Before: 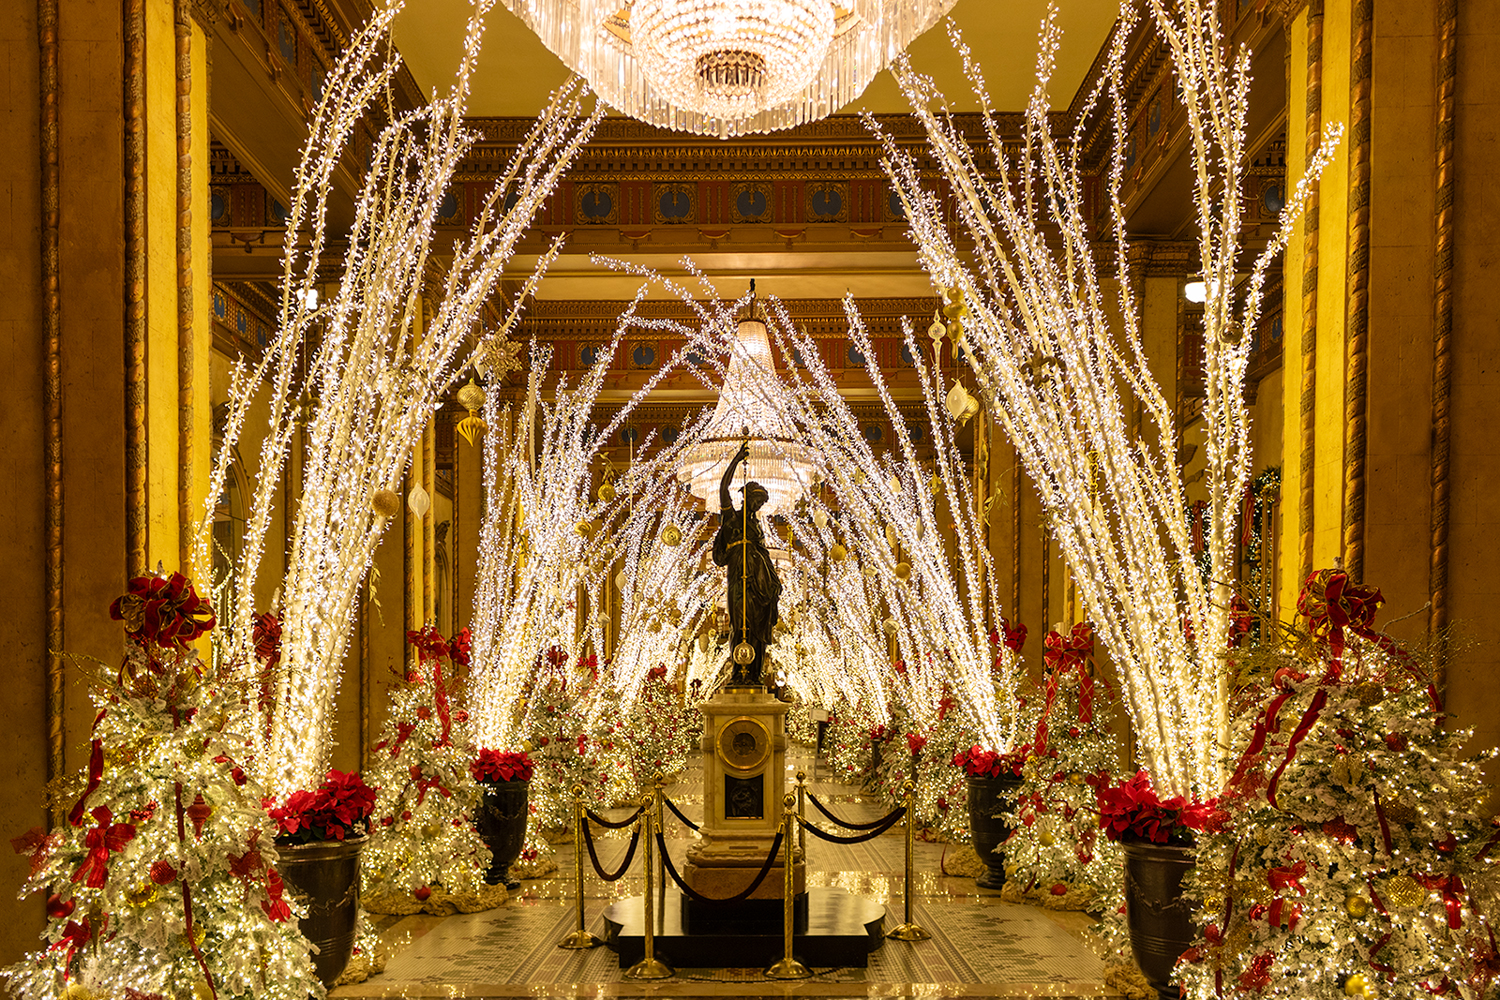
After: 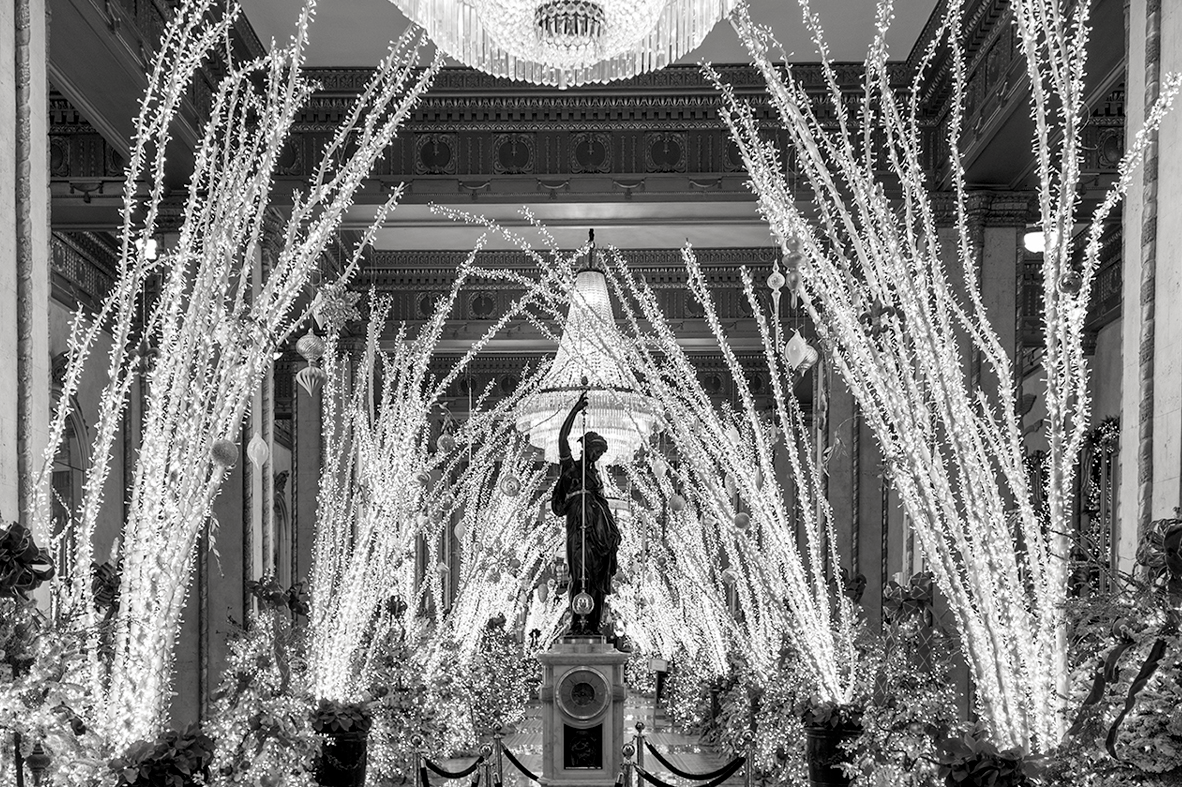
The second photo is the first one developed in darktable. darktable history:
contrast brightness saturation: saturation -0.992
velvia: on, module defaults
color balance rgb: global offset › luminance -0.341%, global offset › chroma 0.108%, global offset › hue 165.36°, perceptual saturation grading › global saturation 20%, perceptual saturation grading › highlights -25.276%, perceptual saturation grading › shadows 49.93%, global vibrance 39.875%
crop and rotate: left 10.76%, top 5.004%, right 10.429%, bottom 16.202%
